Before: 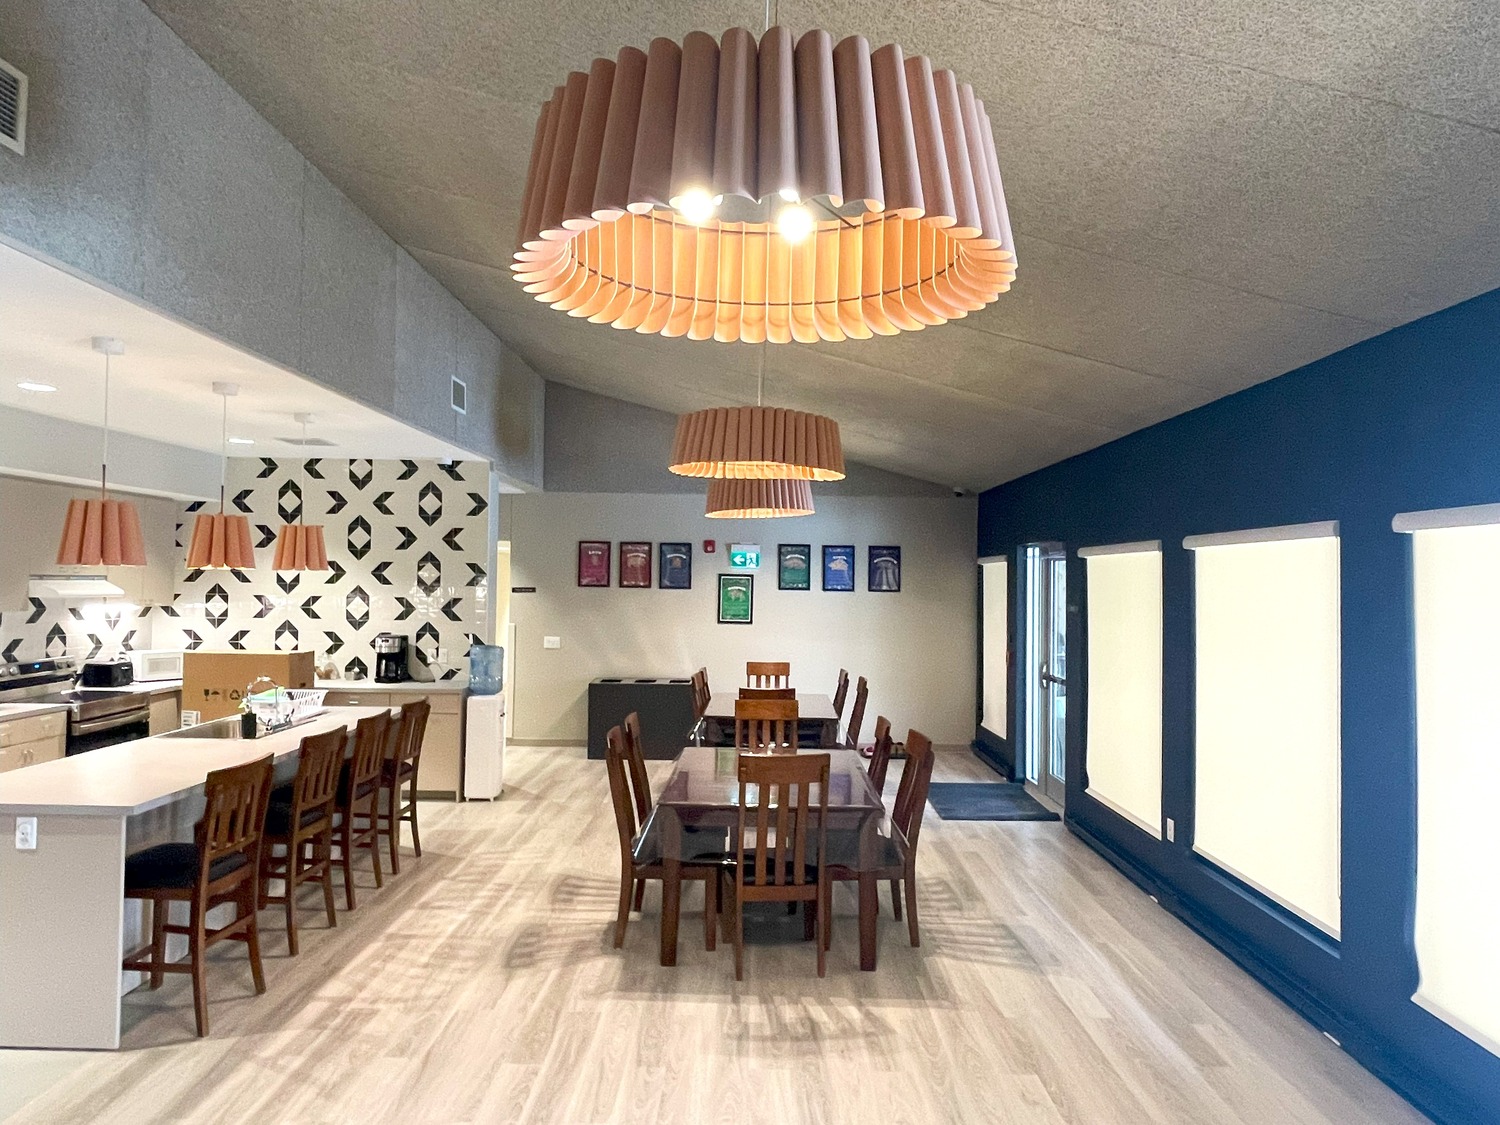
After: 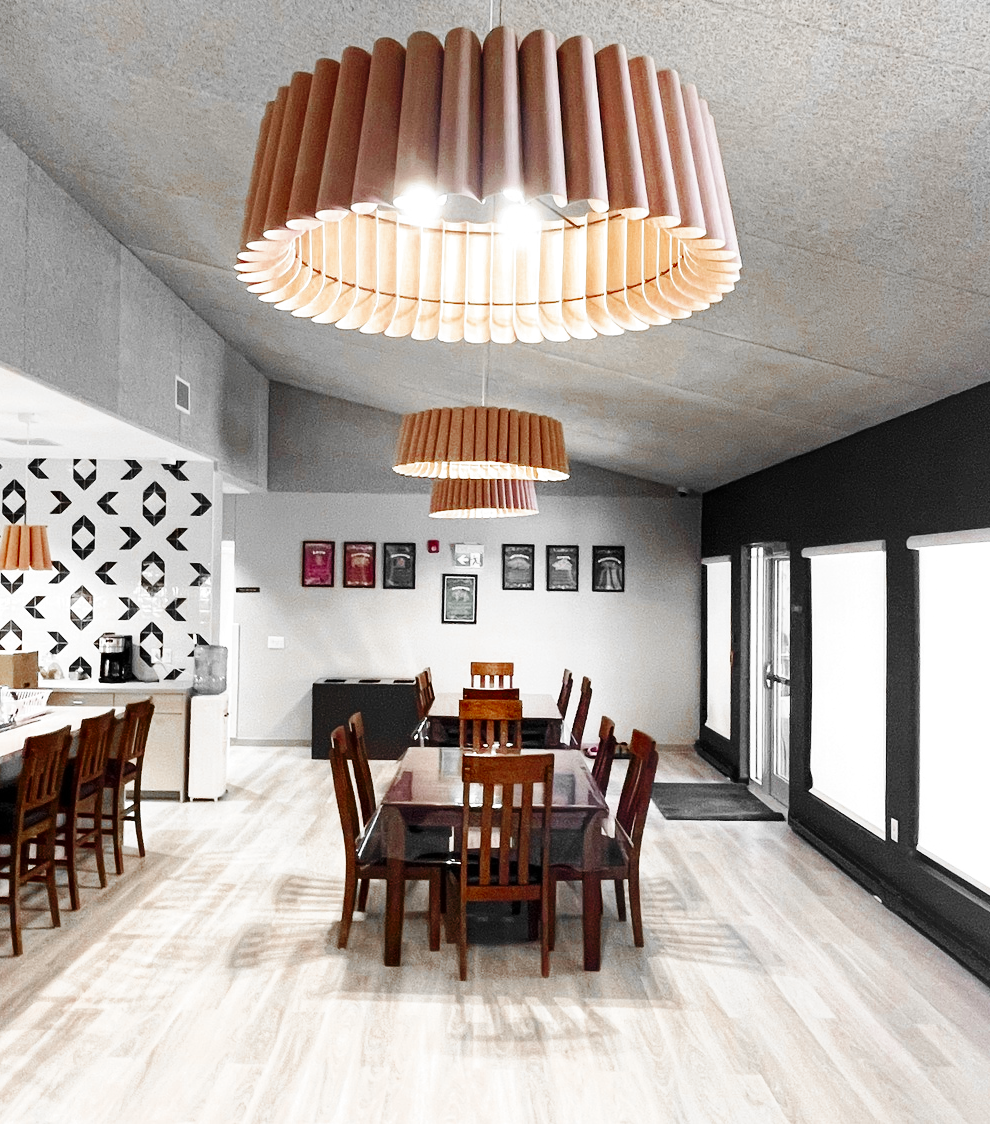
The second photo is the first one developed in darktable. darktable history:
crop and rotate: left 18.442%, right 15.508%
base curve: curves: ch0 [(0, 0) (0.036, 0.025) (0.121, 0.166) (0.206, 0.329) (0.605, 0.79) (1, 1)], preserve colors none
color zones: curves: ch0 [(0, 0.497) (0.096, 0.361) (0.221, 0.538) (0.429, 0.5) (0.571, 0.5) (0.714, 0.5) (0.857, 0.5) (1, 0.497)]; ch1 [(0, 0.5) (0.143, 0.5) (0.257, -0.002) (0.429, 0.04) (0.571, -0.001) (0.714, -0.015) (0.857, 0.024) (1, 0.5)]
